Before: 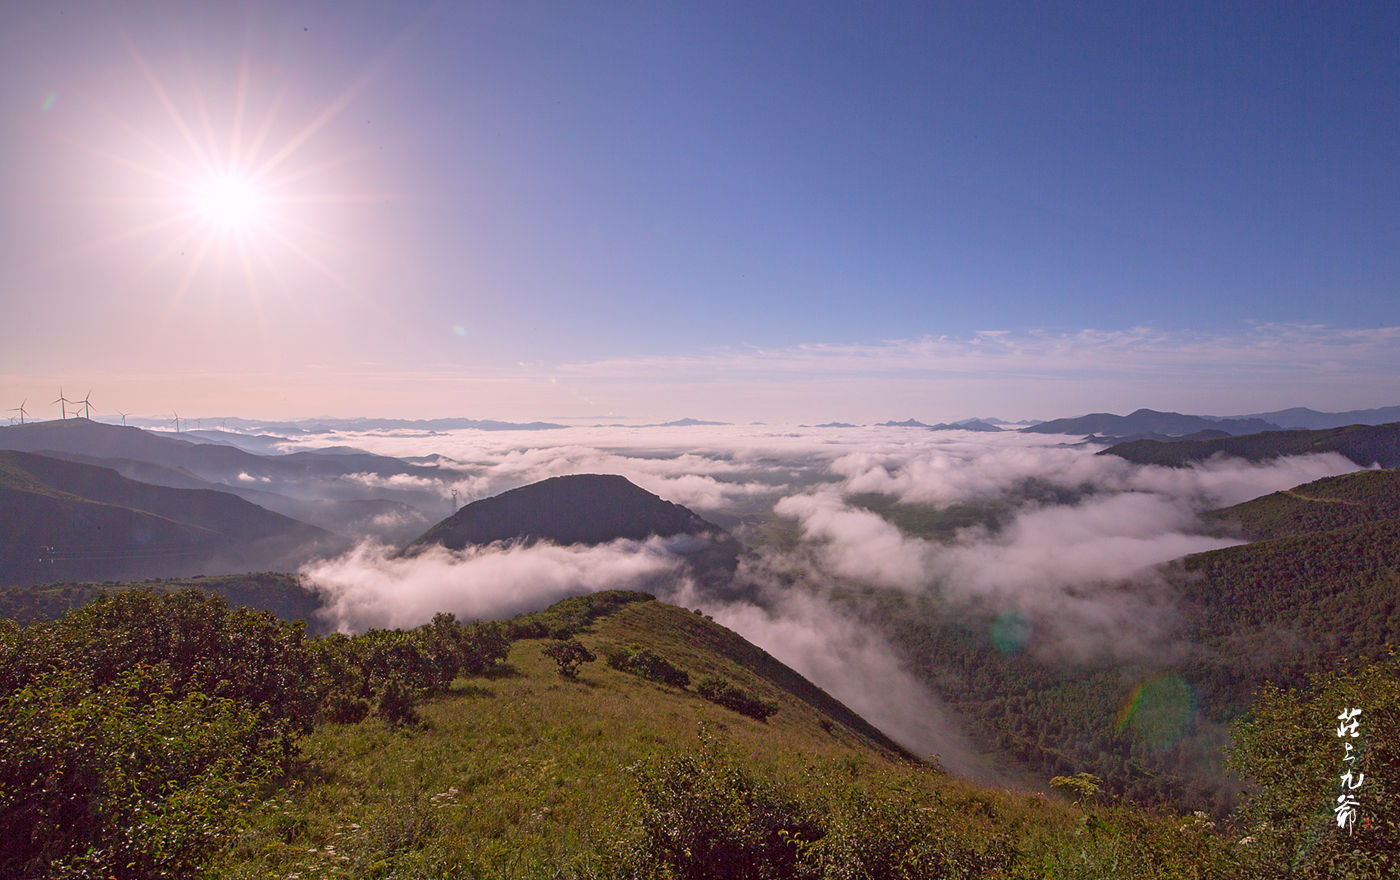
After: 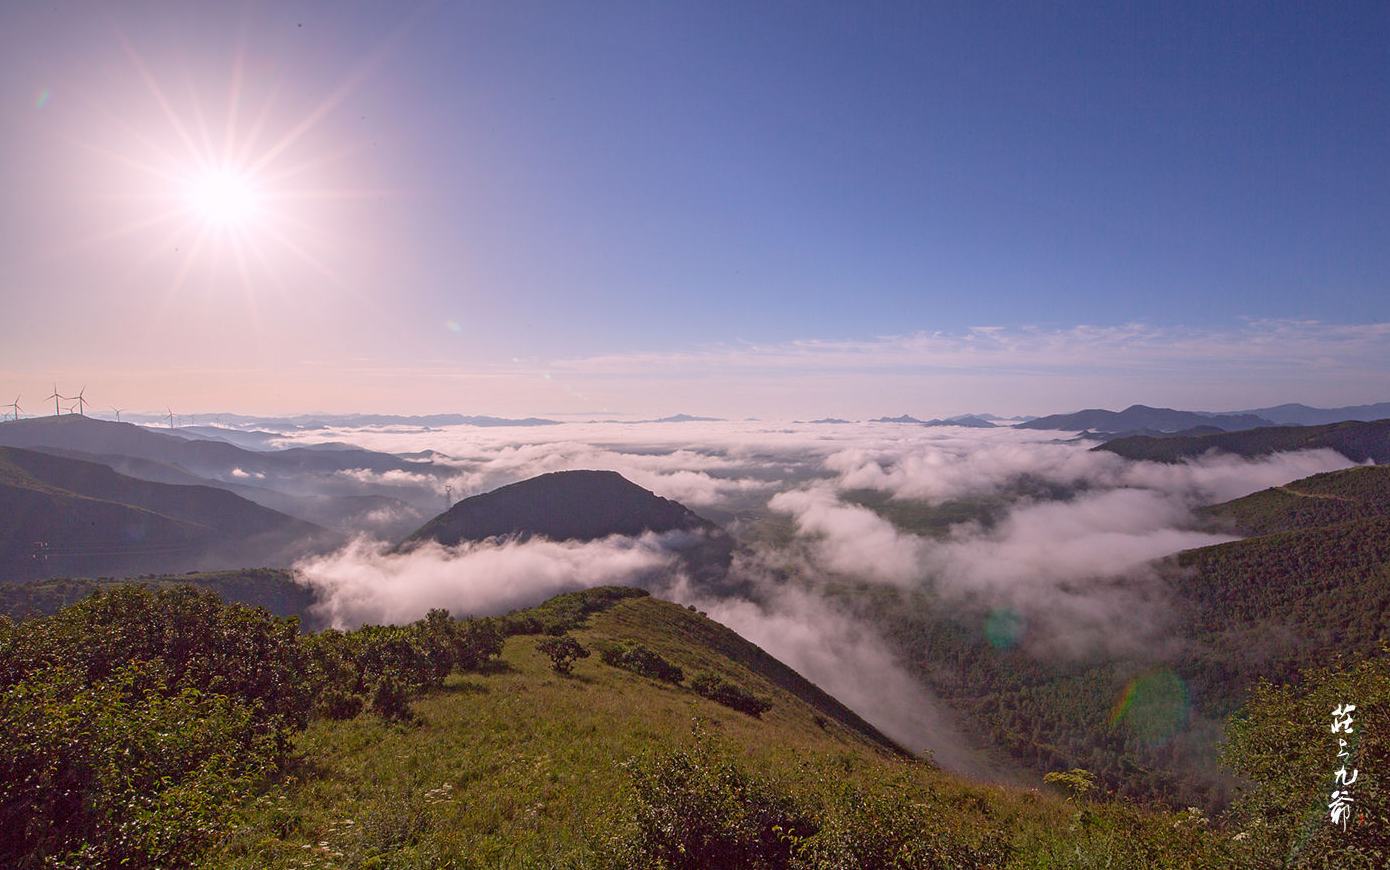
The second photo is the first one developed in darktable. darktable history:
crop: left 0.476%, top 0.541%, right 0.183%, bottom 0.529%
